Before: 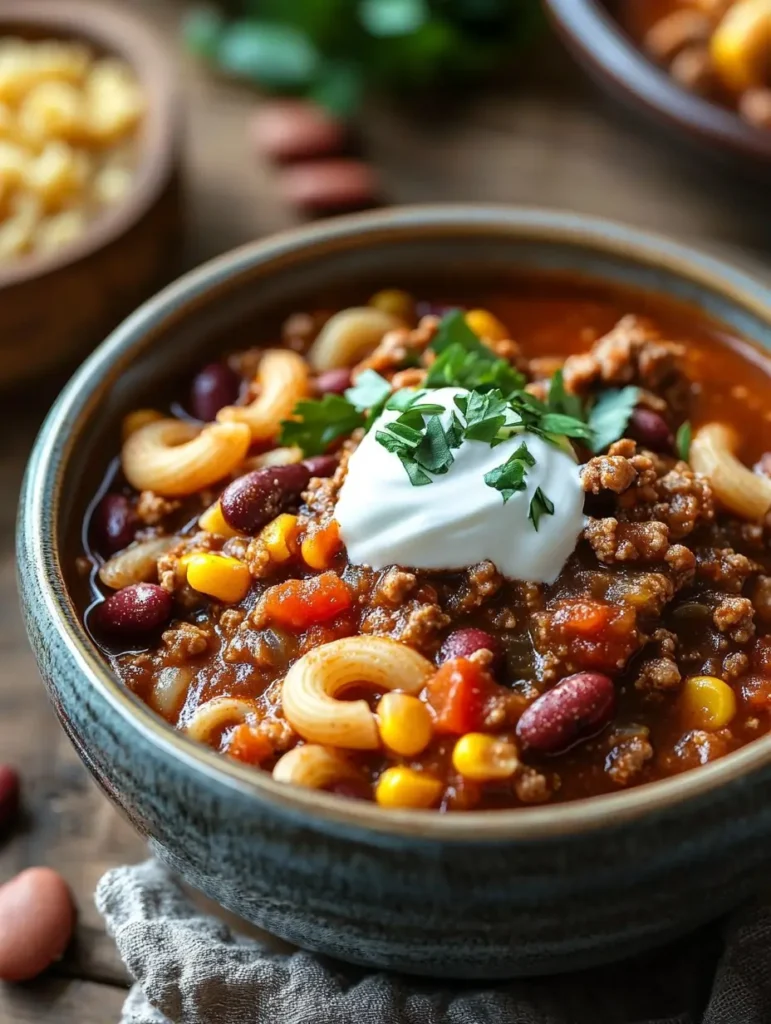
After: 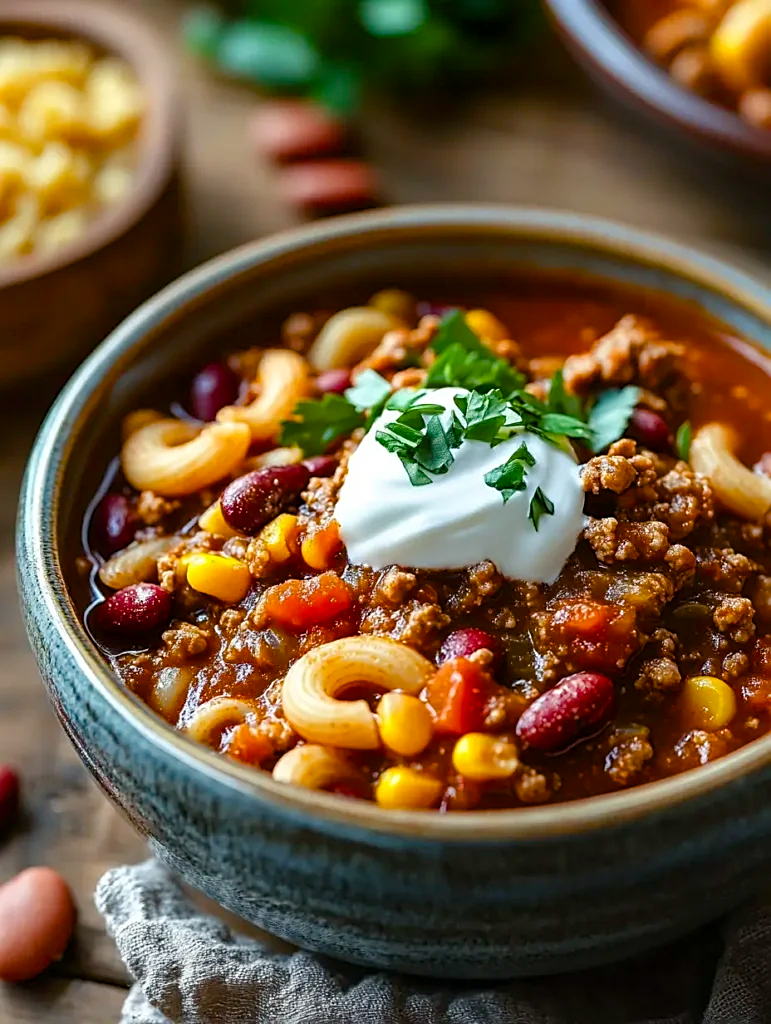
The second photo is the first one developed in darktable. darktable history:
sharpen: on, module defaults
color balance rgb: perceptual saturation grading › global saturation 35%, perceptual saturation grading › highlights -30%, perceptual saturation grading › shadows 35%, perceptual brilliance grading › global brilliance 3%, perceptual brilliance grading › highlights -3%, perceptual brilliance grading › shadows 3%
